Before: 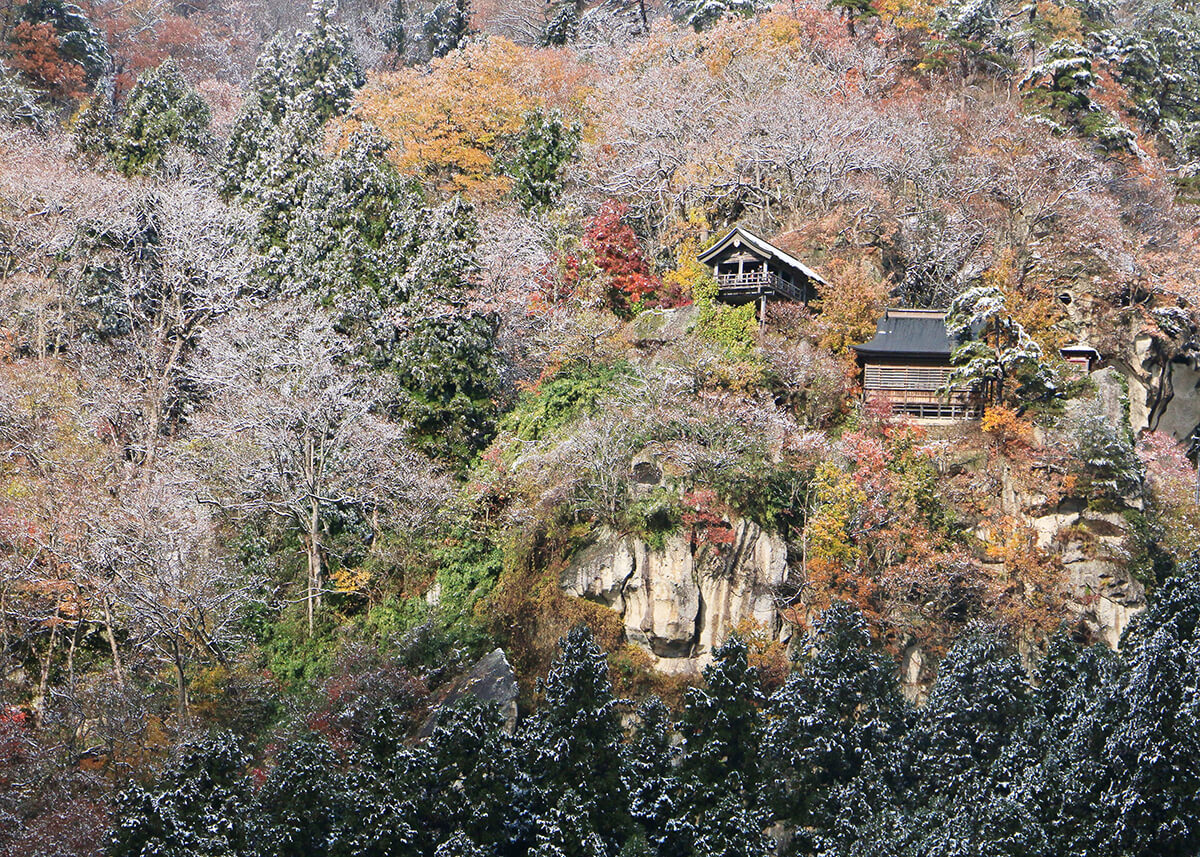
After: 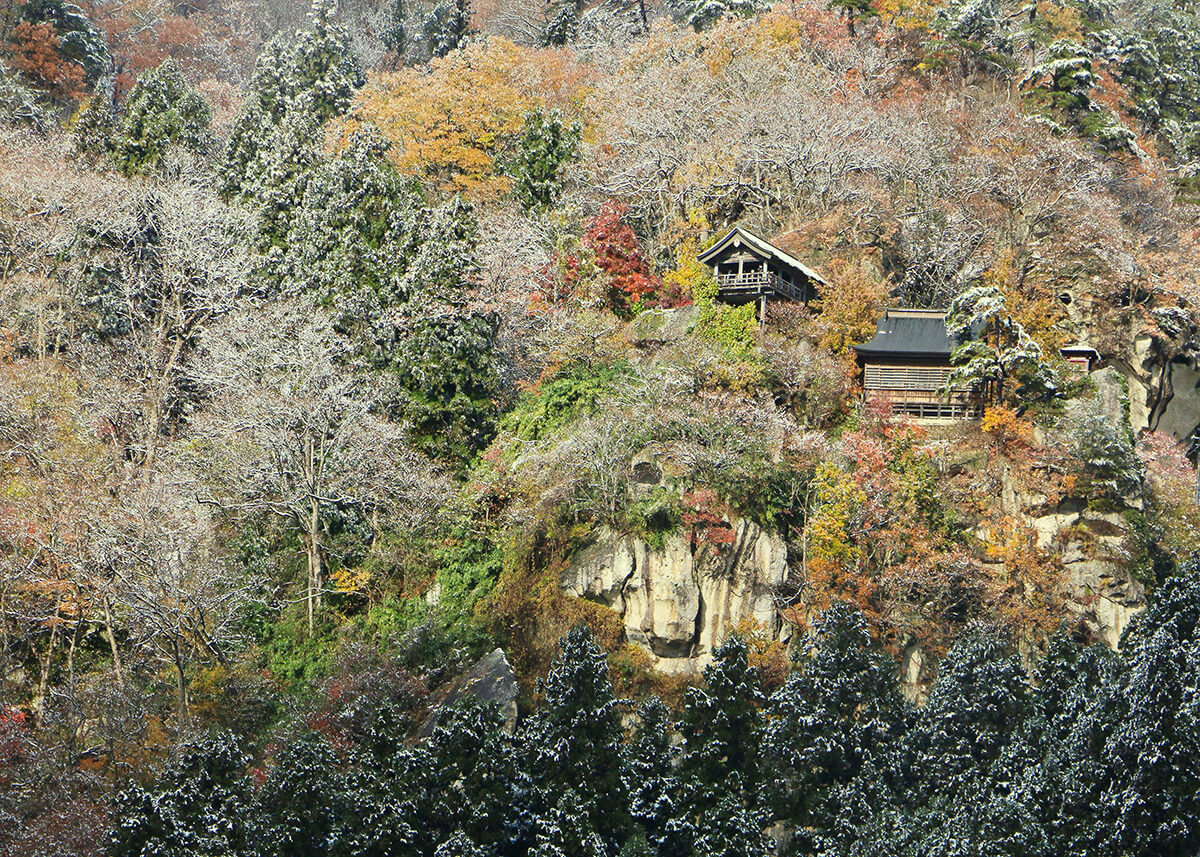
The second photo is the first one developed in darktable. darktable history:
color correction: highlights a* -5.92, highlights b* 10.81
shadows and highlights: shadows 19.96, highlights -20.98, soften with gaussian
